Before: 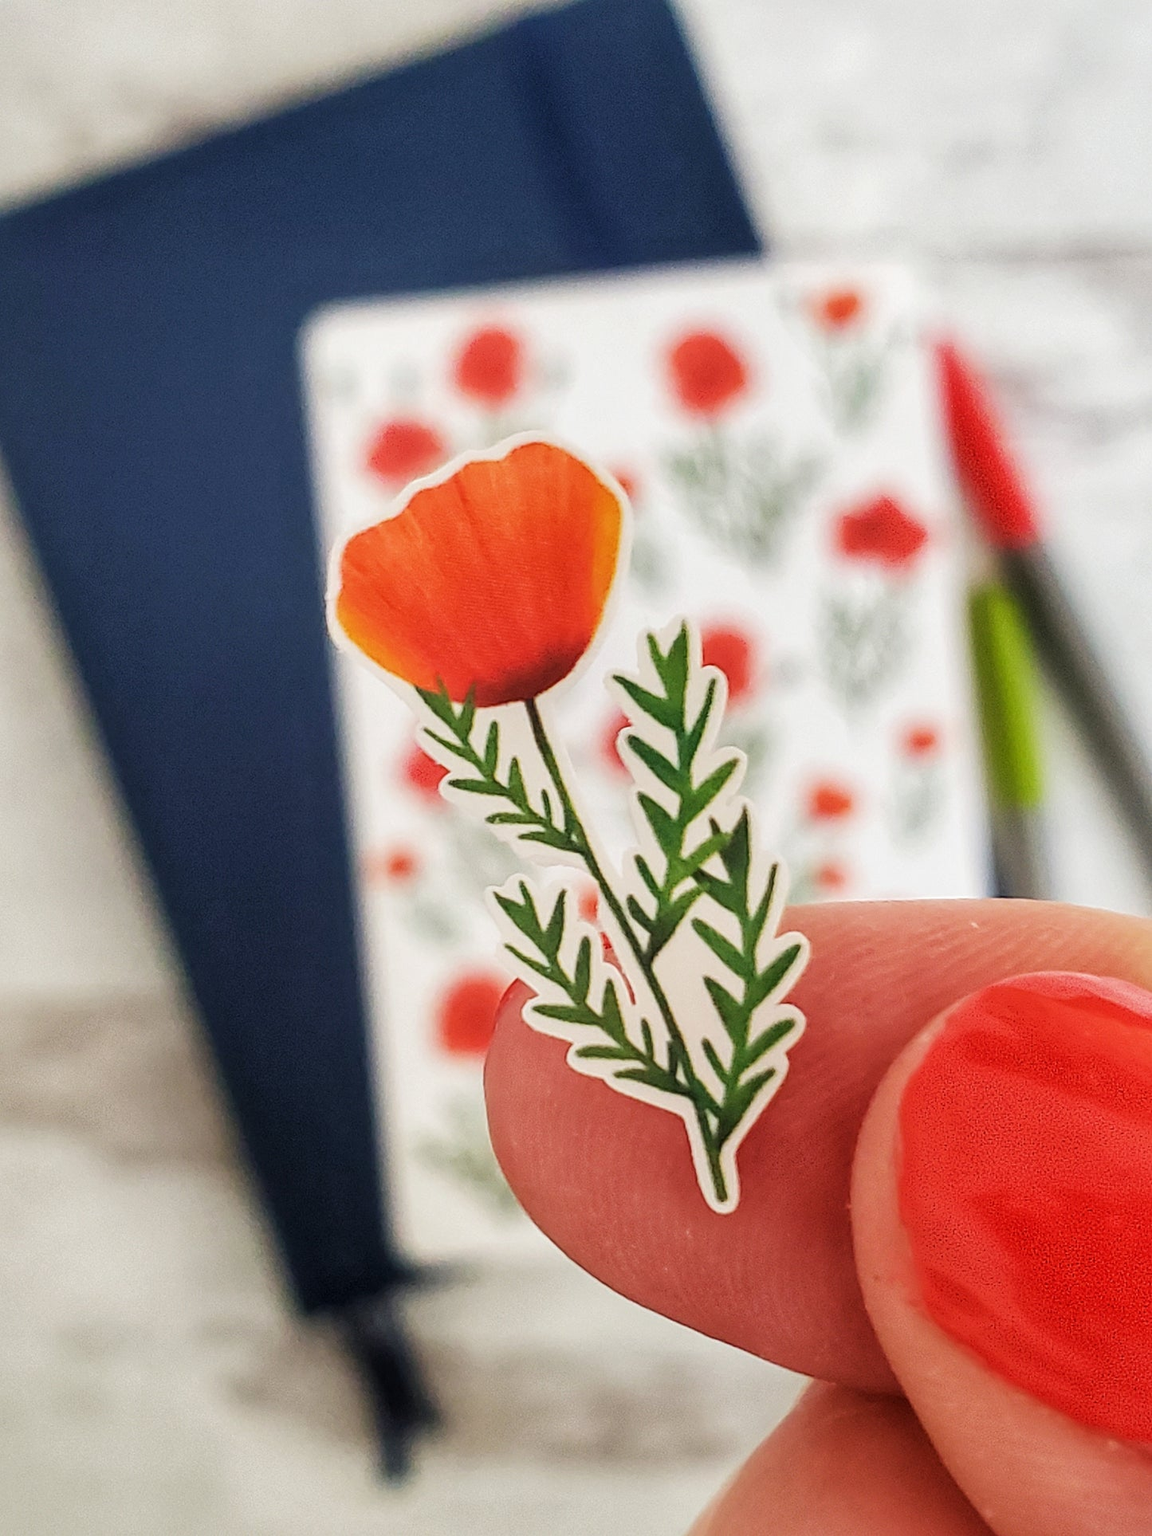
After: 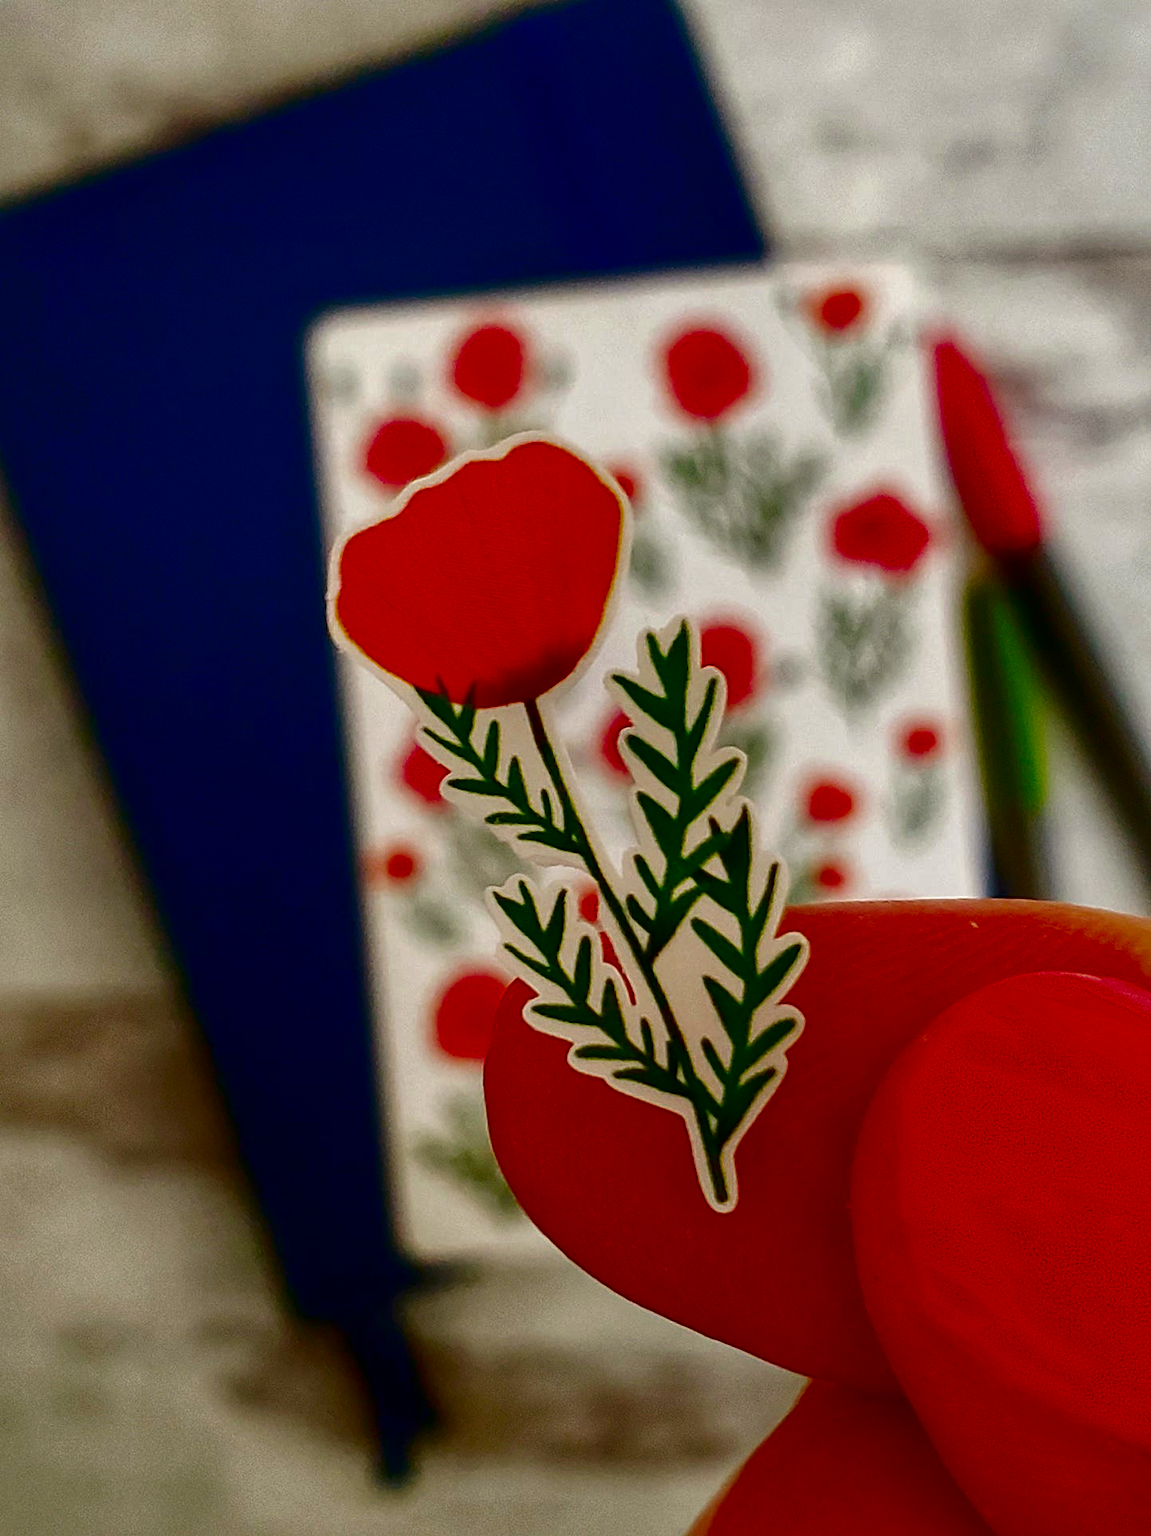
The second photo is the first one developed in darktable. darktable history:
contrast brightness saturation: brightness -1, saturation 1
white balance: red 1.009, blue 0.985
